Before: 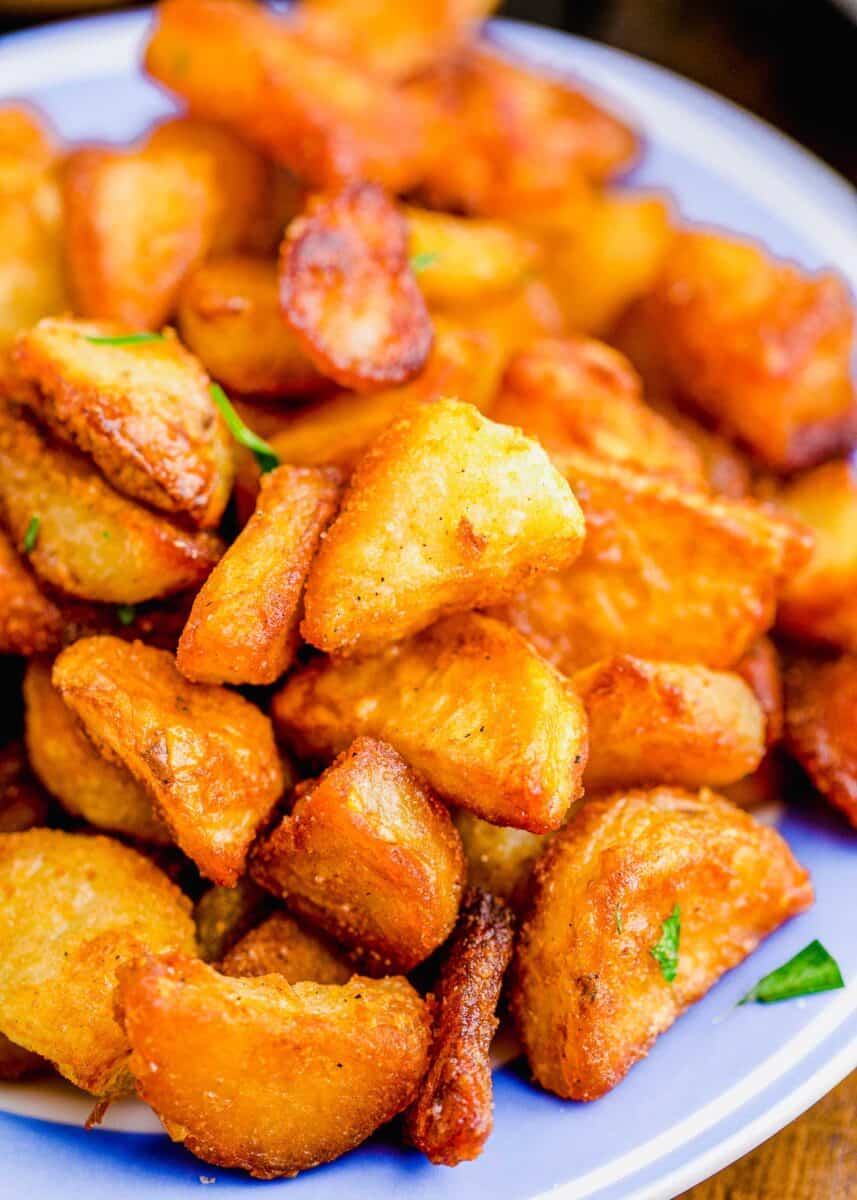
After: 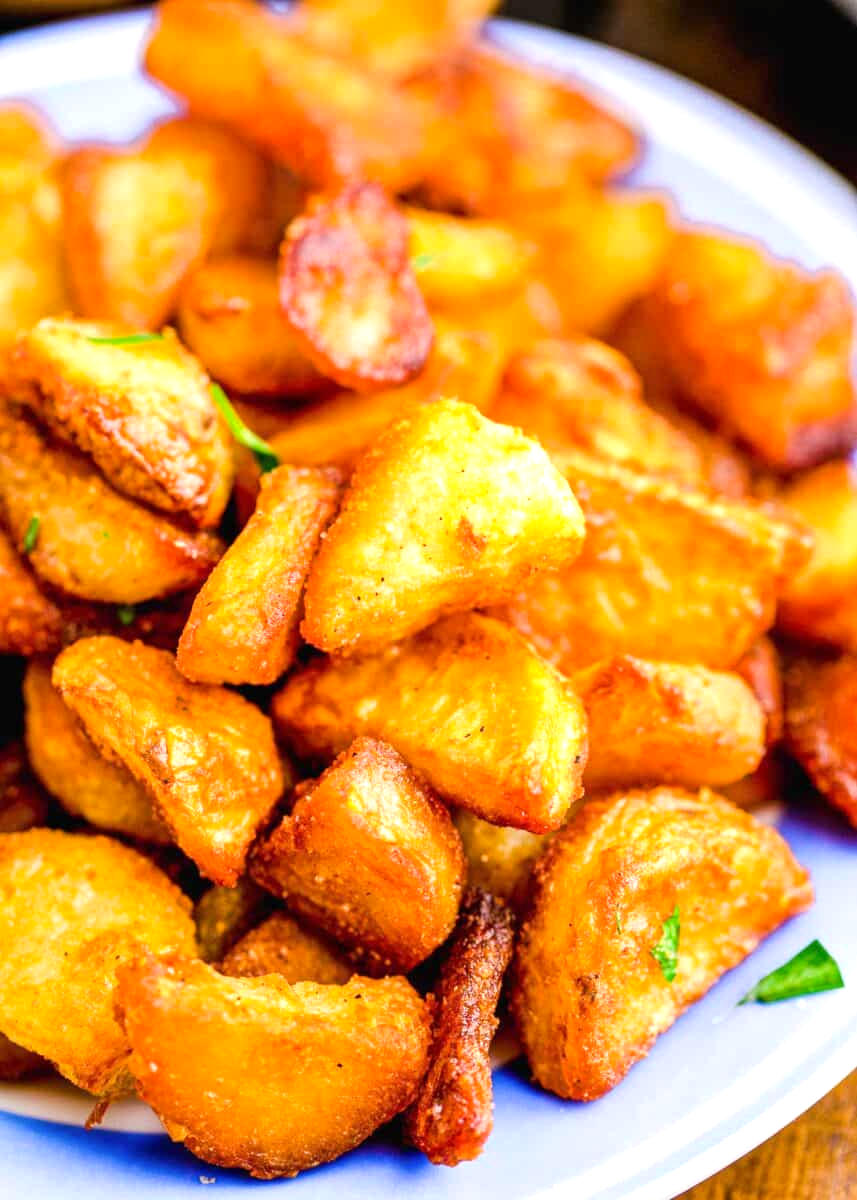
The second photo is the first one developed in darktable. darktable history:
color correction: highlights b* 2.92
exposure: exposure 0.513 EV, compensate highlight preservation false
